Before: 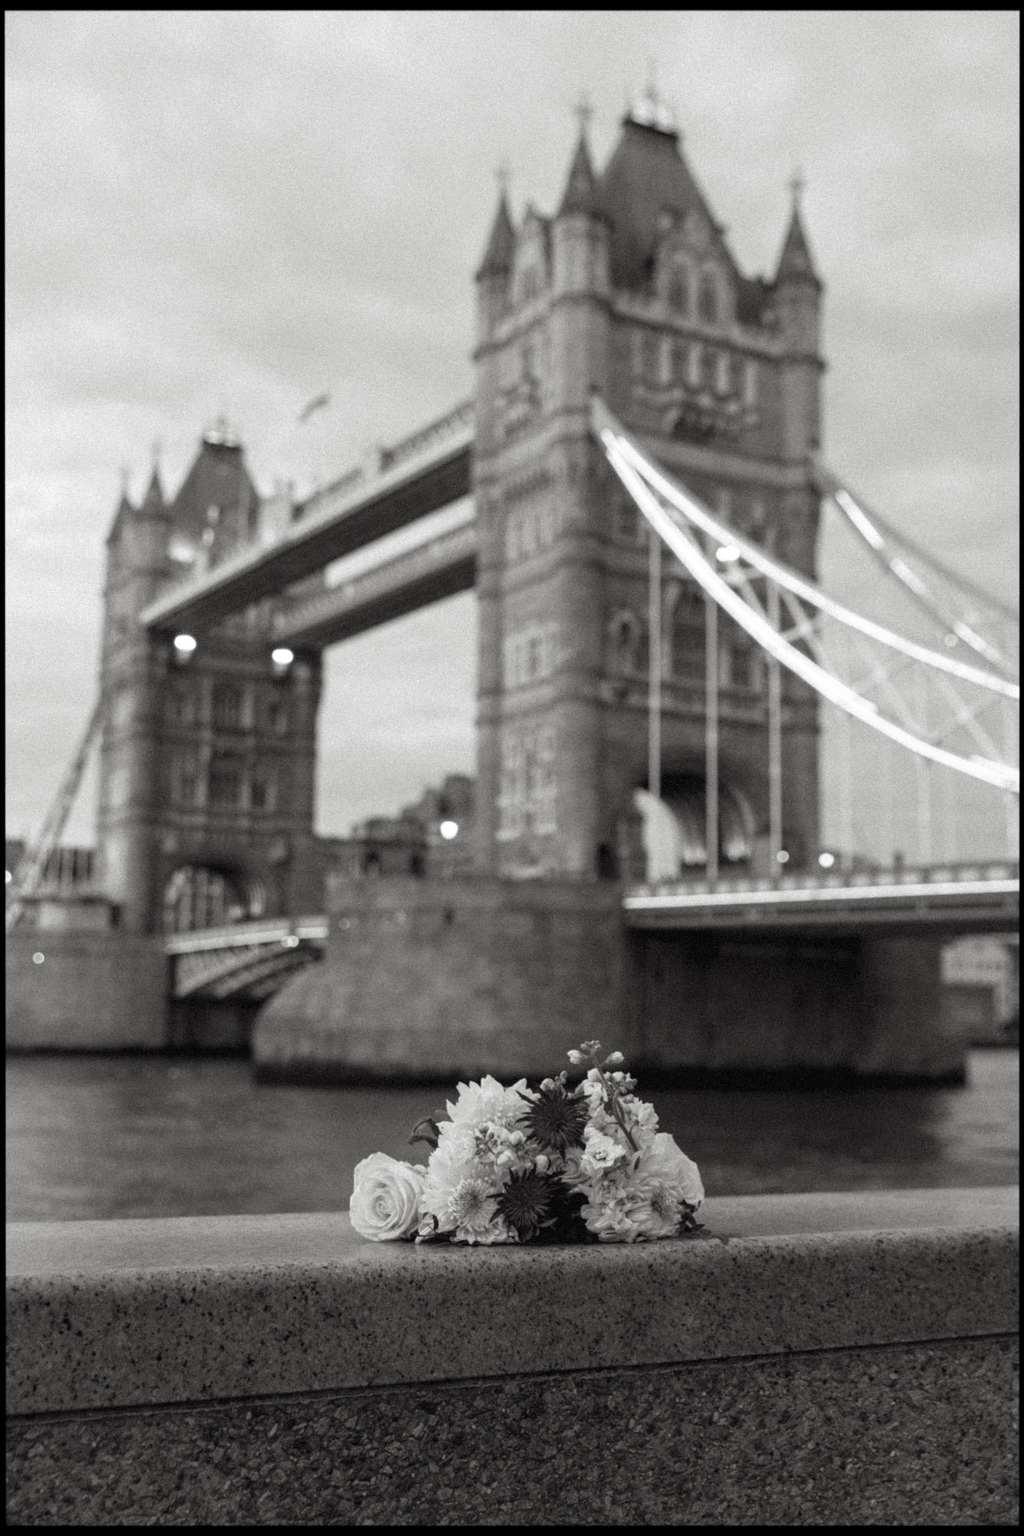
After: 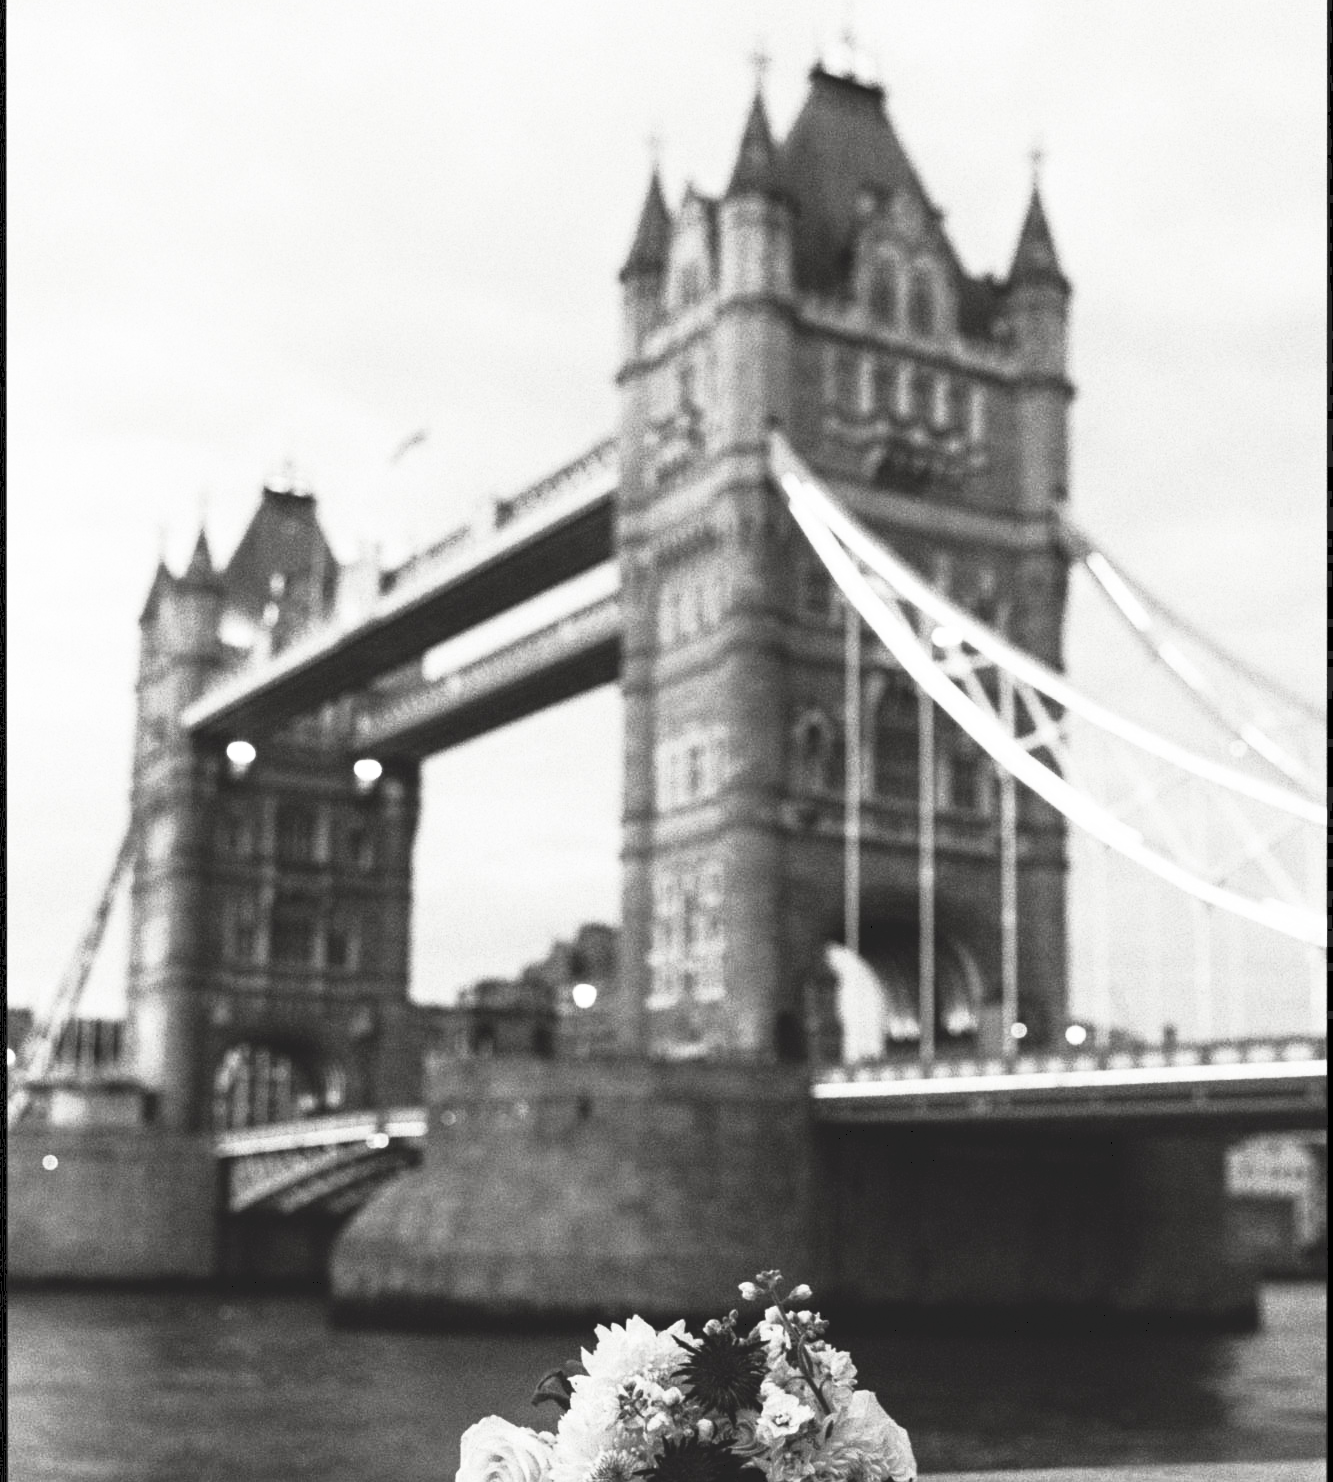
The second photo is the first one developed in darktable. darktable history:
crop: top 4.271%, bottom 21.618%
tone curve: curves: ch0 [(0, 0) (0.003, 0.142) (0.011, 0.142) (0.025, 0.147) (0.044, 0.147) (0.069, 0.152) (0.1, 0.16) (0.136, 0.172) (0.177, 0.193) (0.224, 0.221) (0.277, 0.264) (0.335, 0.322) (0.399, 0.399) (0.468, 0.49) (0.543, 0.593) (0.623, 0.723) (0.709, 0.841) (0.801, 0.925) (0.898, 0.976) (1, 1)], color space Lab, independent channels, preserve colors none
shadows and highlights: shadows -0.037, highlights 41.14
